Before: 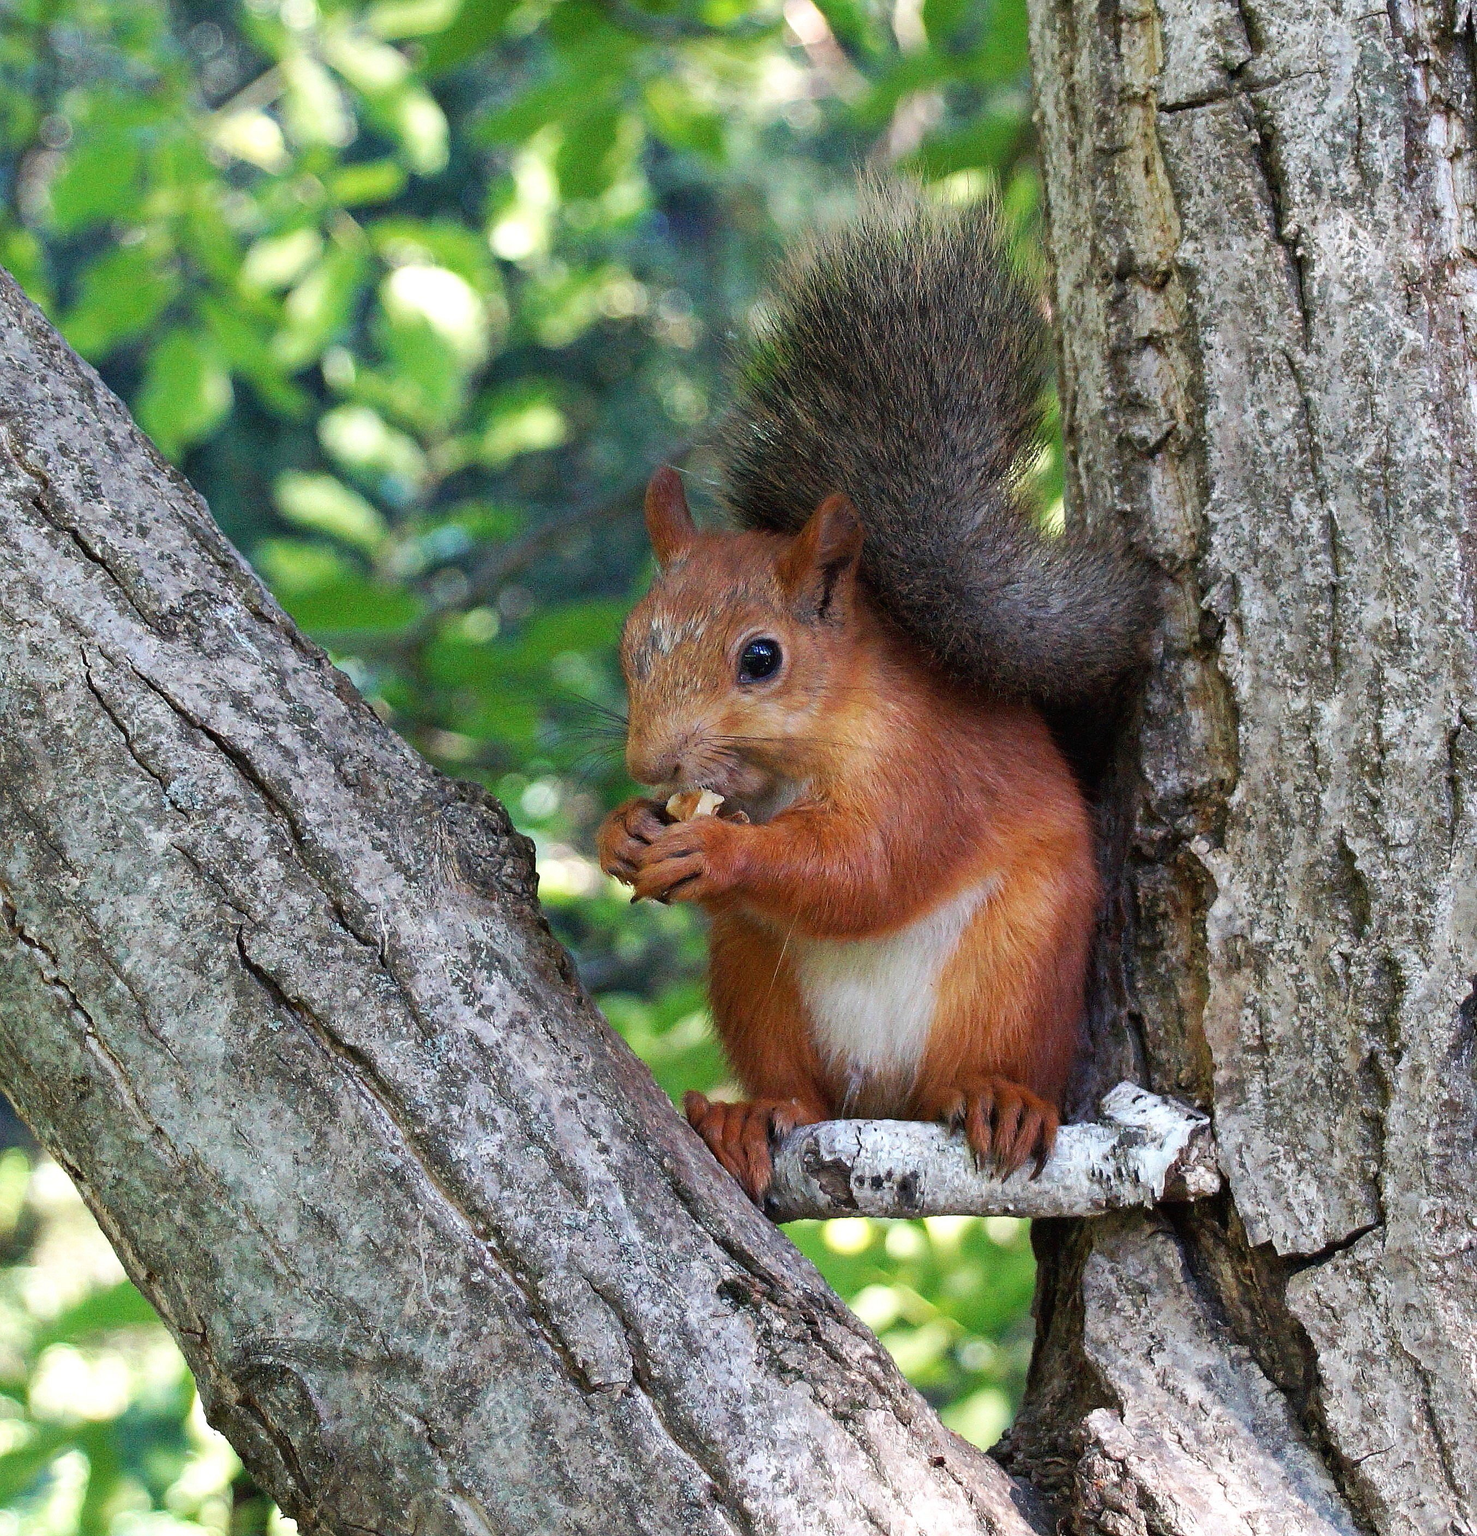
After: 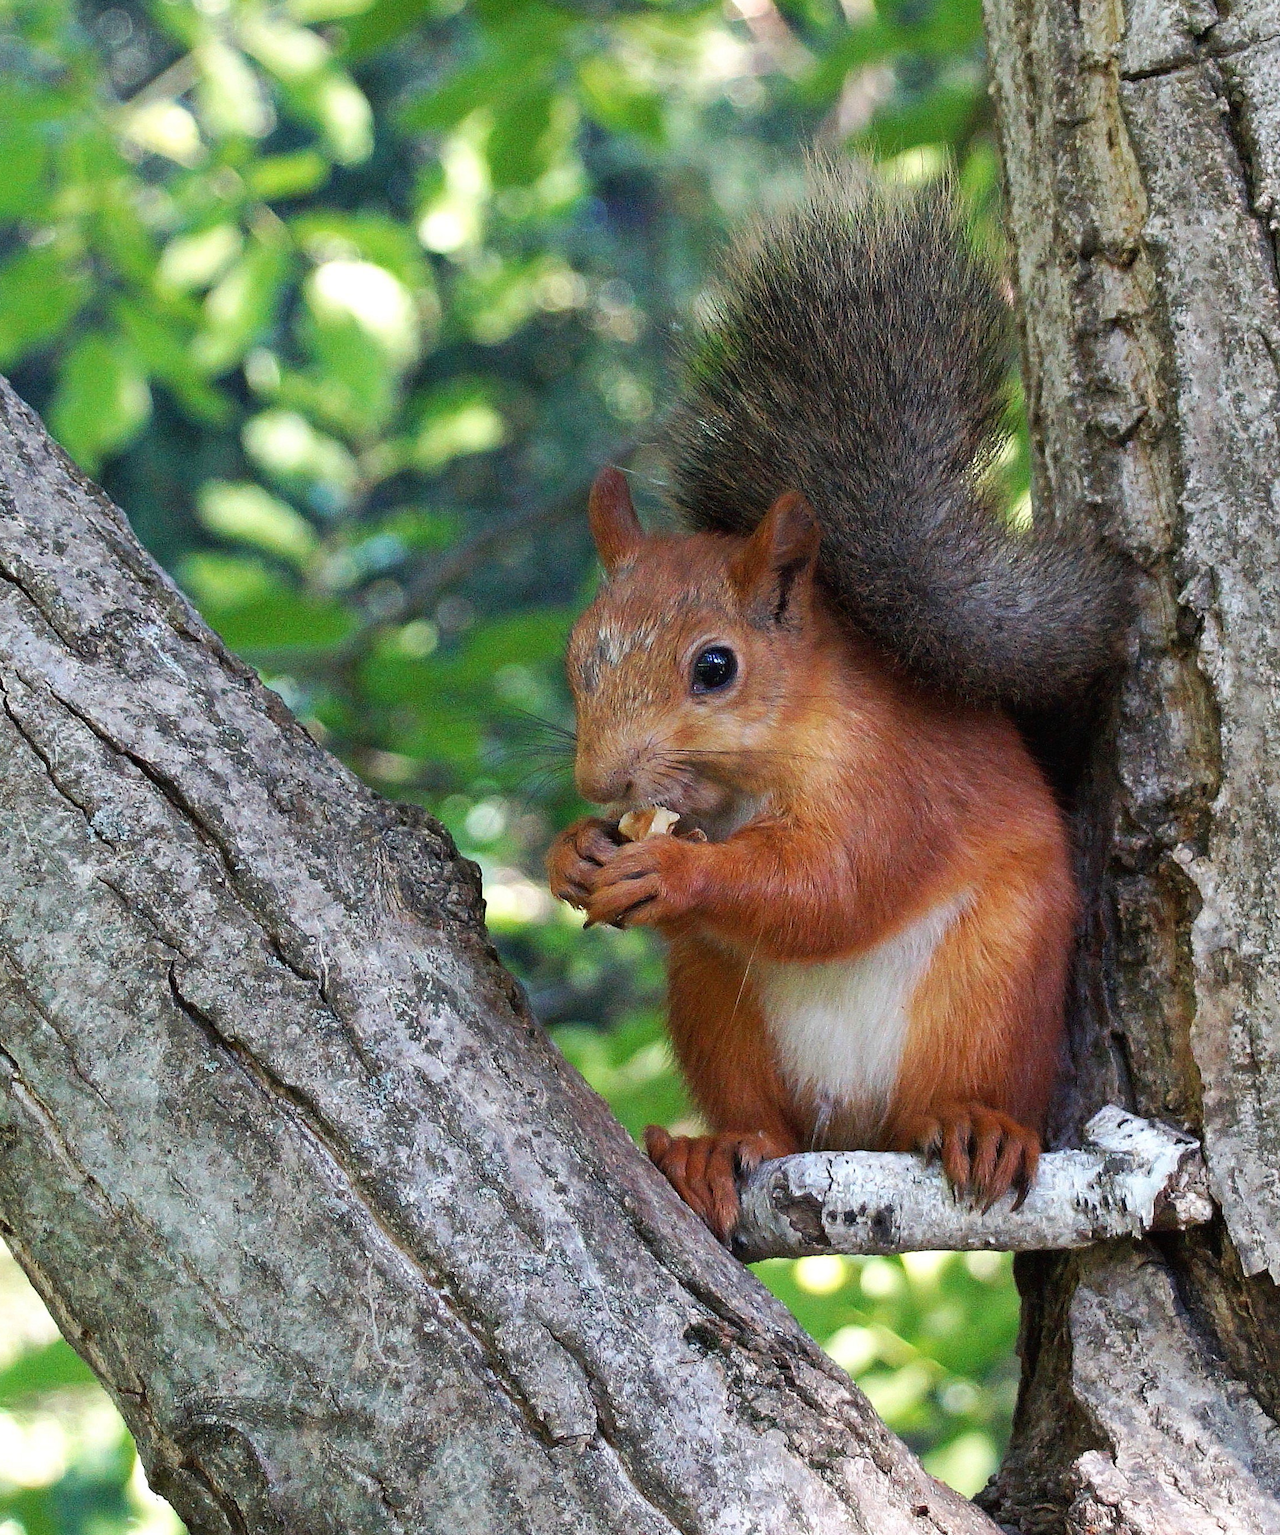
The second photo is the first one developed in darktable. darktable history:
crop and rotate: angle 1.31°, left 4.468%, top 0.58%, right 11.407%, bottom 2.448%
